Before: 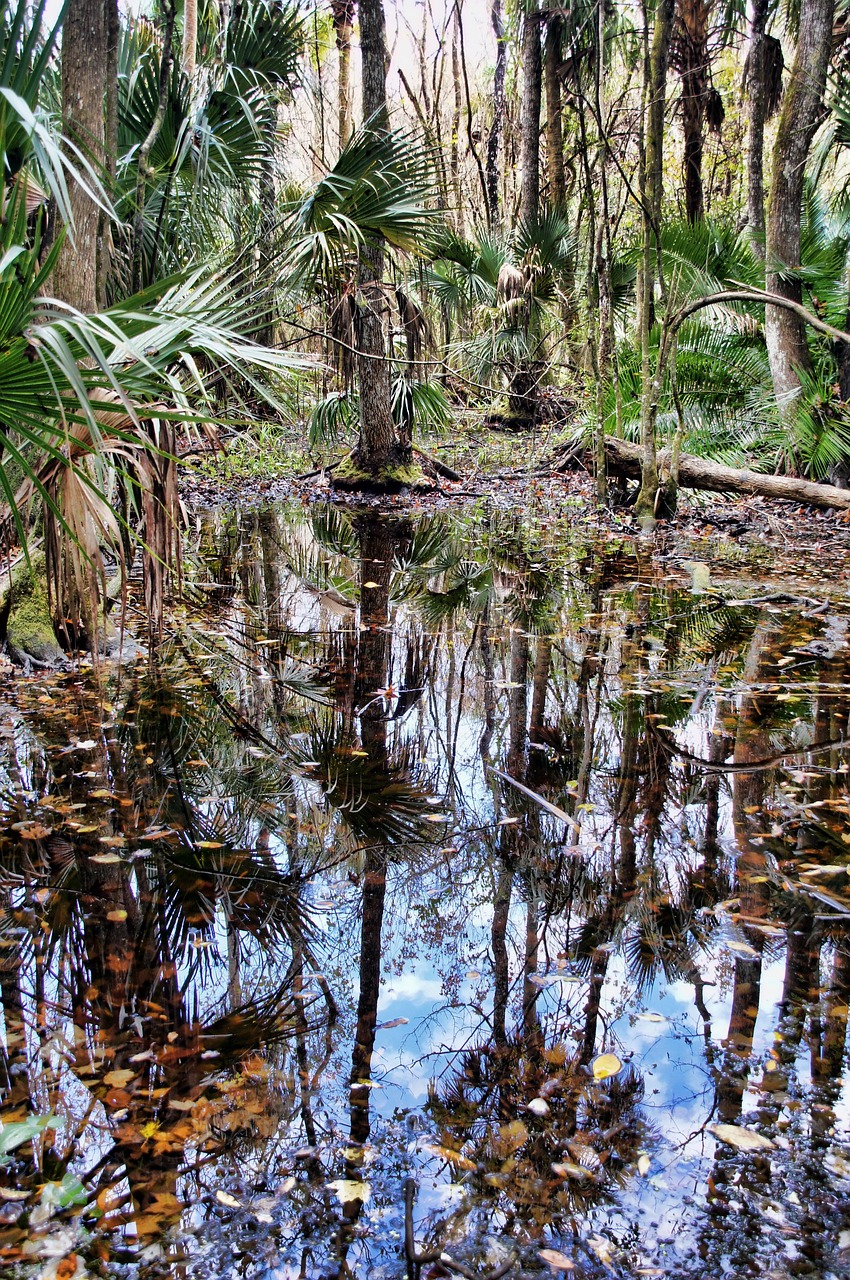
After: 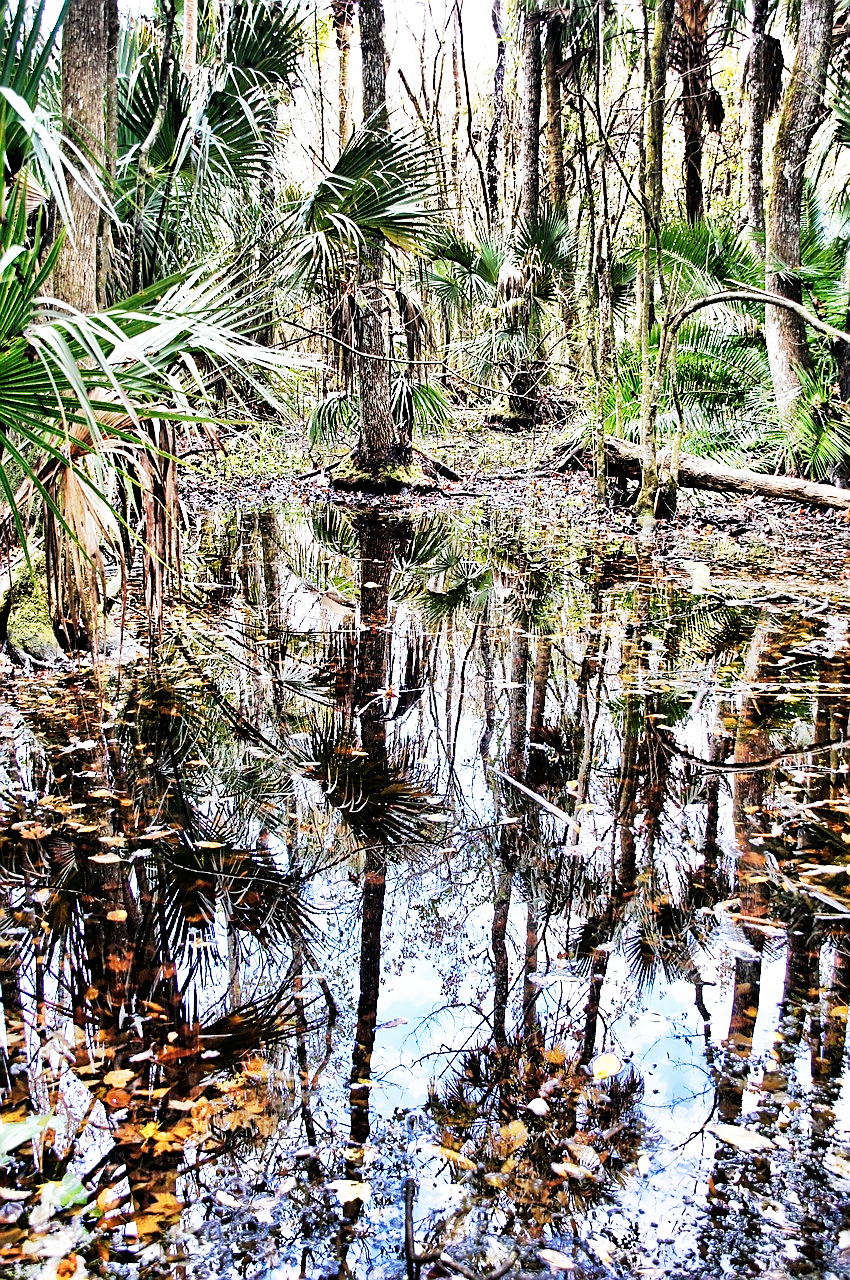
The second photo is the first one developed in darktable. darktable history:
base curve: curves: ch0 [(0, 0) (0.007, 0.004) (0.027, 0.03) (0.046, 0.07) (0.207, 0.54) (0.442, 0.872) (0.673, 0.972) (1, 1)], preserve colors none
sharpen: radius 1.967
contrast brightness saturation: saturation -0.17
